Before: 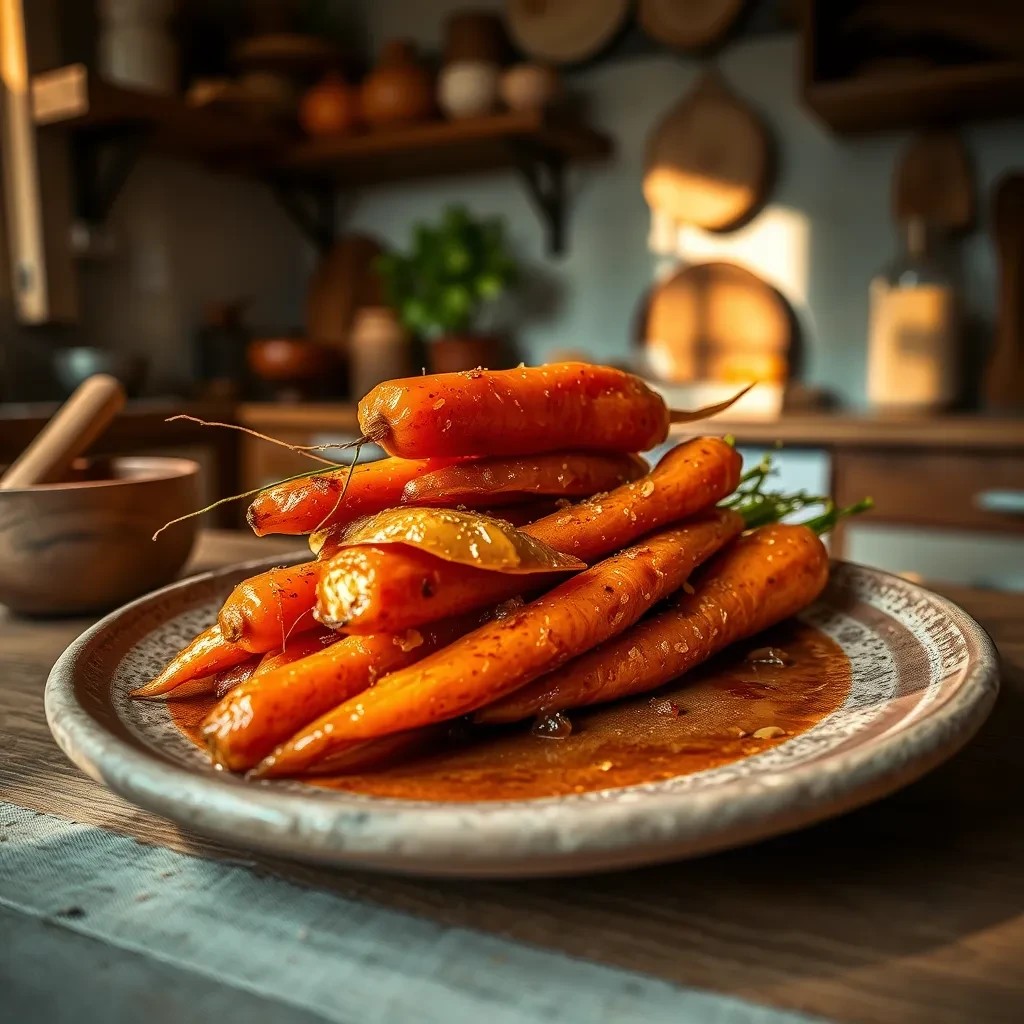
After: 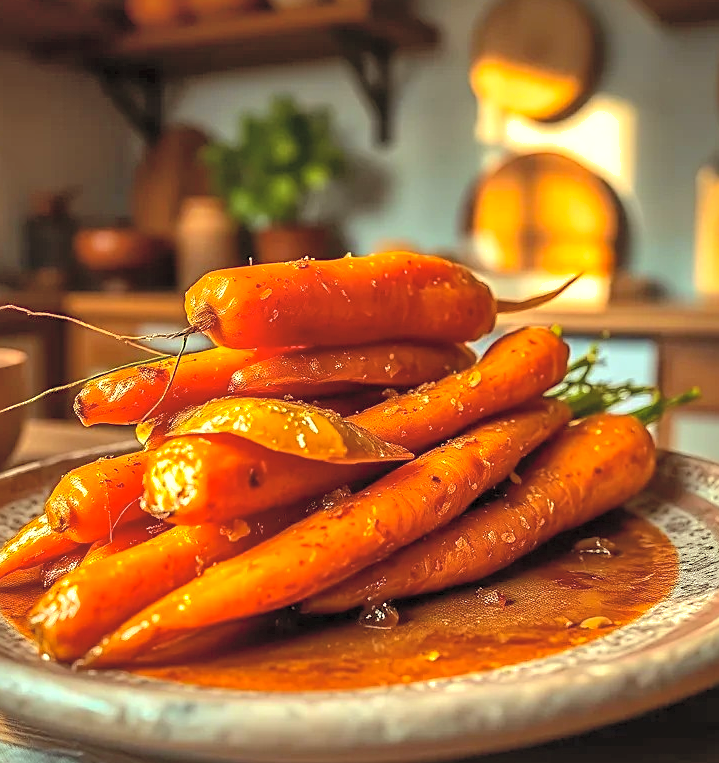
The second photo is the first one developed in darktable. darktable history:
sharpen: on, module defaults
color correction: highlights a* -2.57, highlights b* 2.29
contrast brightness saturation: contrast 0.103, brightness 0.311, saturation 0.15
local contrast: mode bilateral grid, contrast 20, coarseness 50, detail 120%, midtone range 0.2
color balance rgb: power › chroma 1.03%, power › hue 28.3°, highlights gain › luminance 14.628%, perceptual saturation grading › global saturation 0.588%, global vibrance 10.168%, saturation formula JzAzBz (2021)
crop and rotate: left 16.93%, top 10.786%, right 12.848%, bottom 14.668%
shadows and highlights: on, module defaults
